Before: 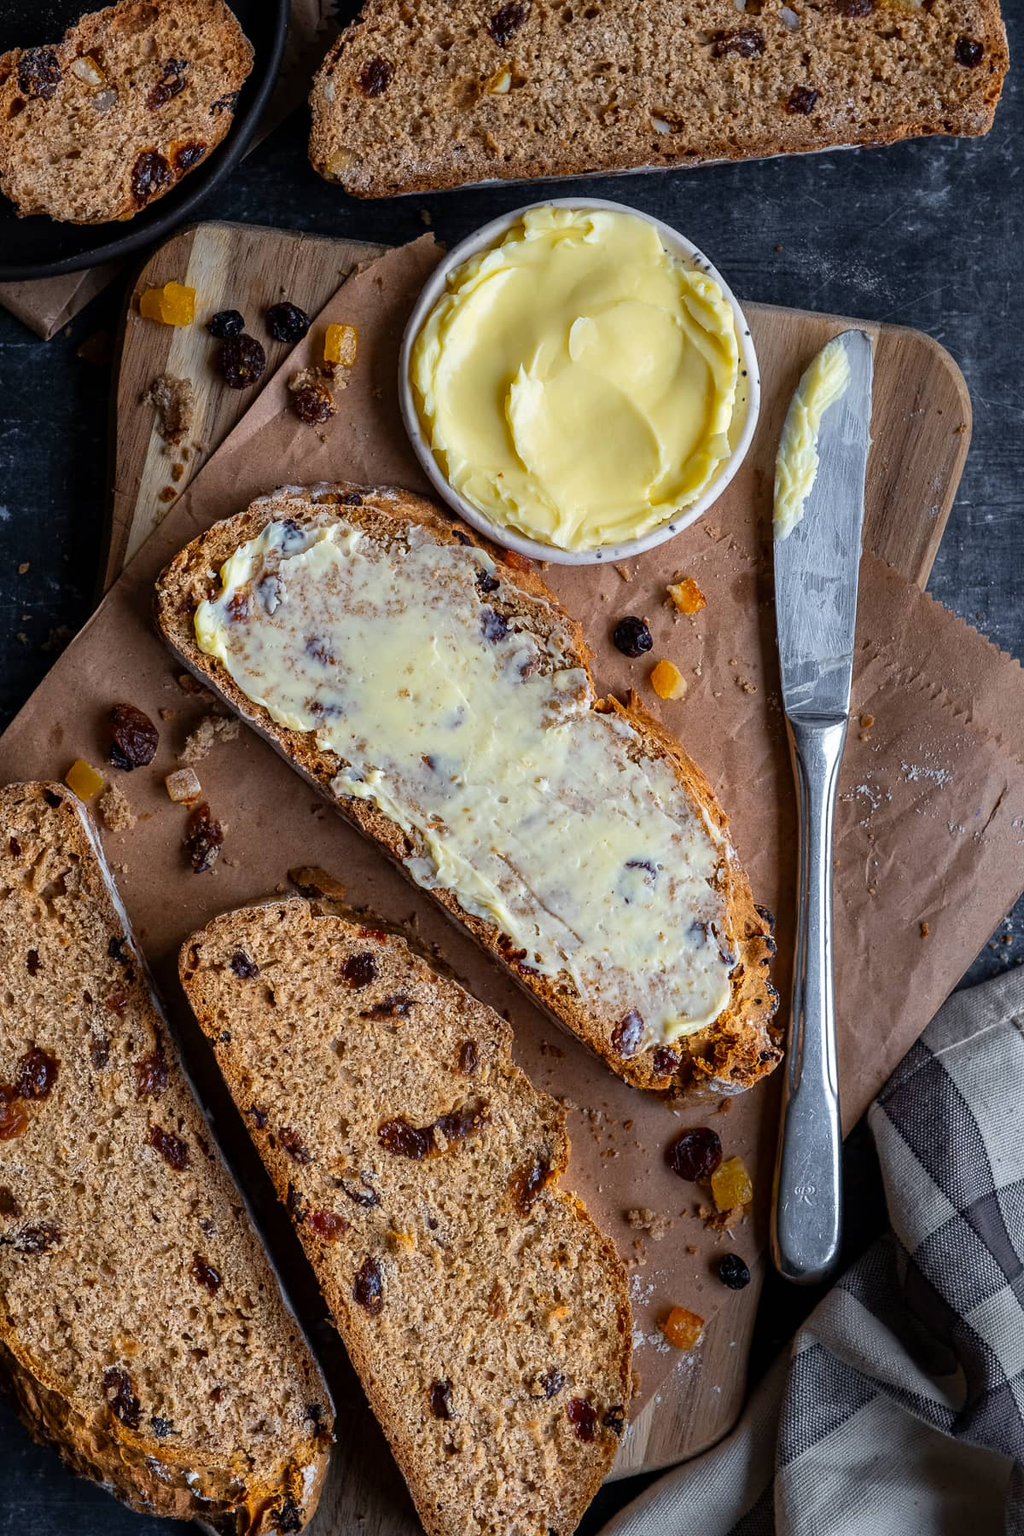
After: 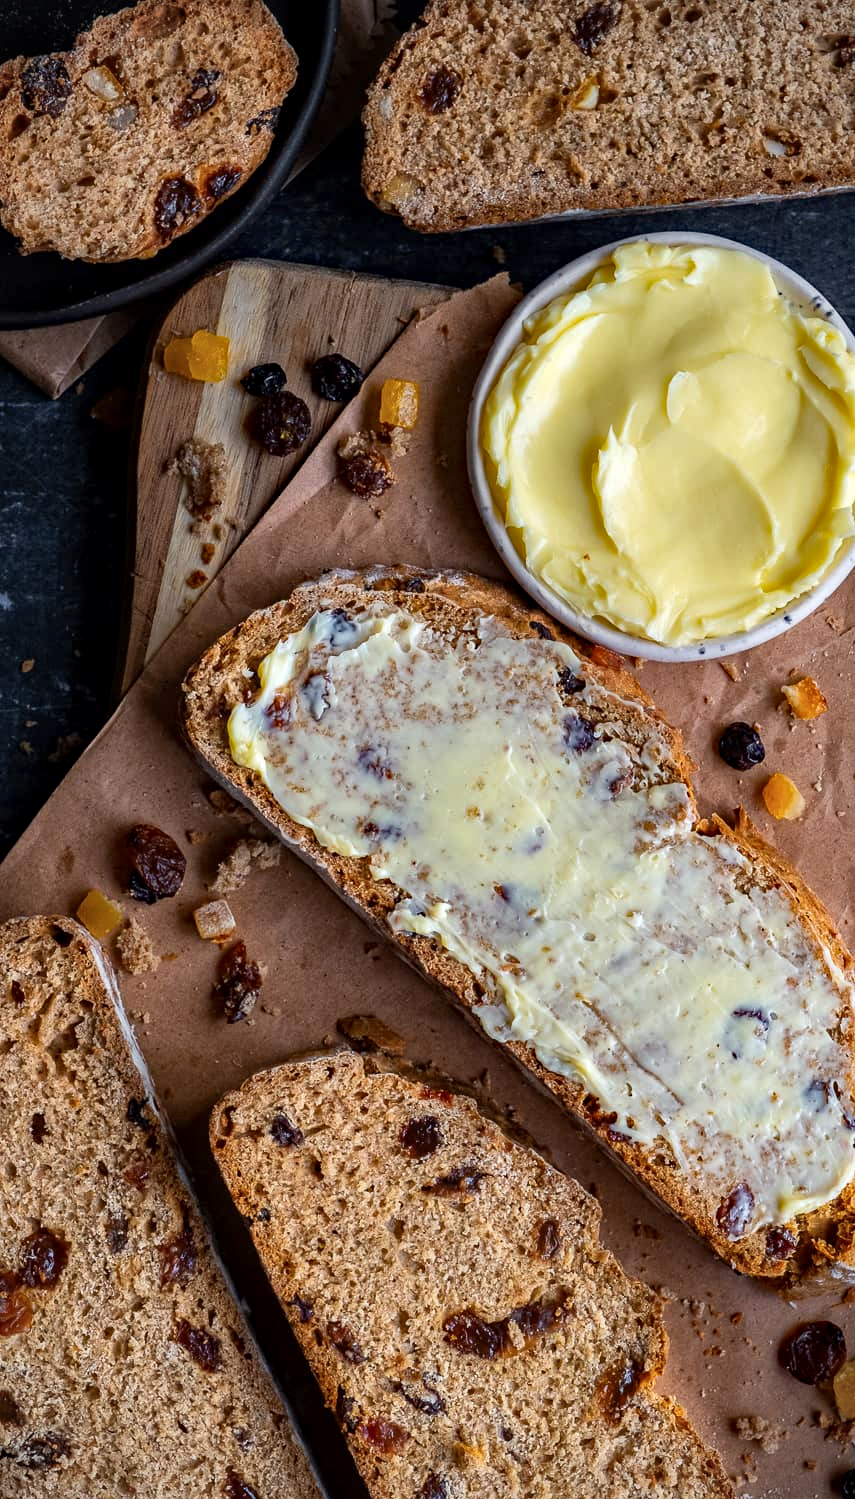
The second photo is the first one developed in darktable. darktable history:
vignetting: fall-off start 91.76%
crop: right 28.698%, bottom 16.668%
exposure: exposure 0.203 EV, compensate highlight preservation false
color balance rgb: perceptual saturation grading › global saturation 0.772%, global vibrance -16.389%, contrast -5.378%
local contrast: mode bilateral grid, contrast 19, coarseness 50, detail 120%, midtone range 0.2
haze removal: strength 0.244, distance 0.247, adaptive false
